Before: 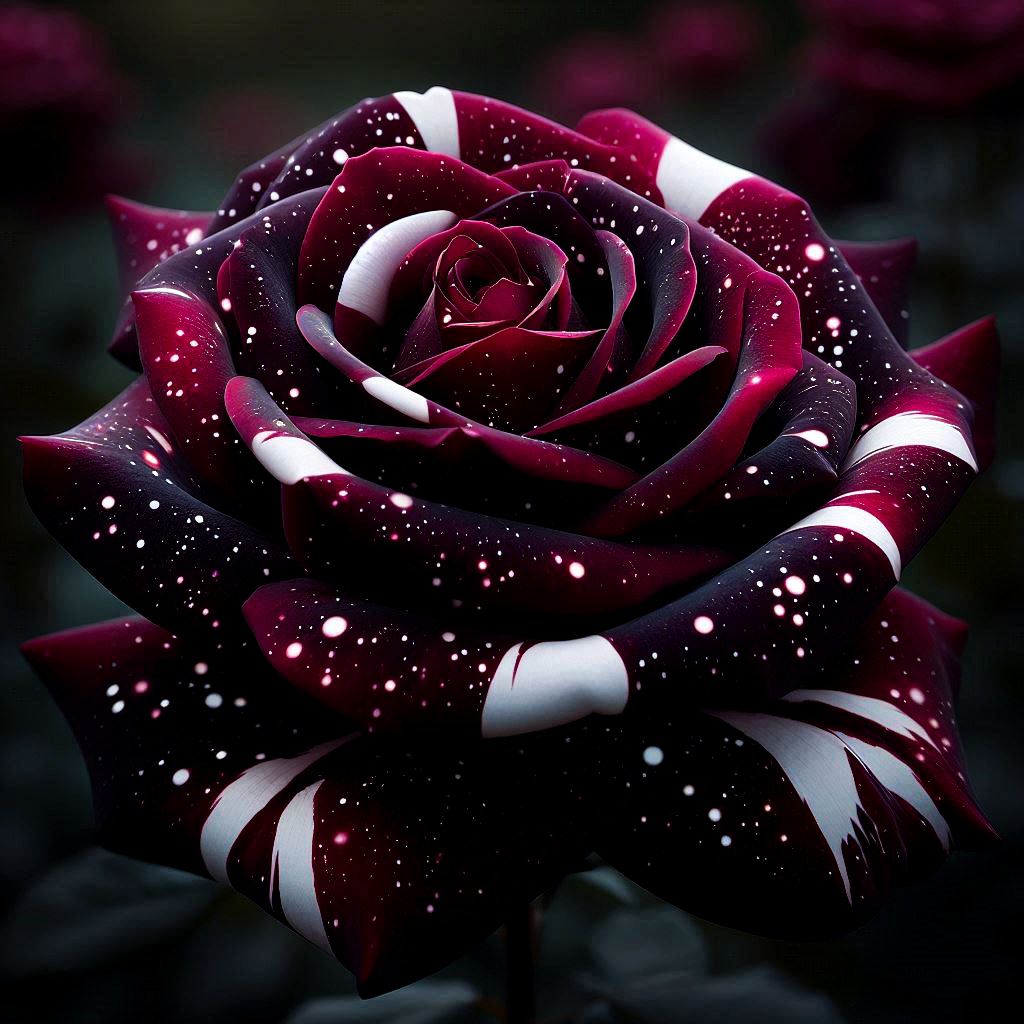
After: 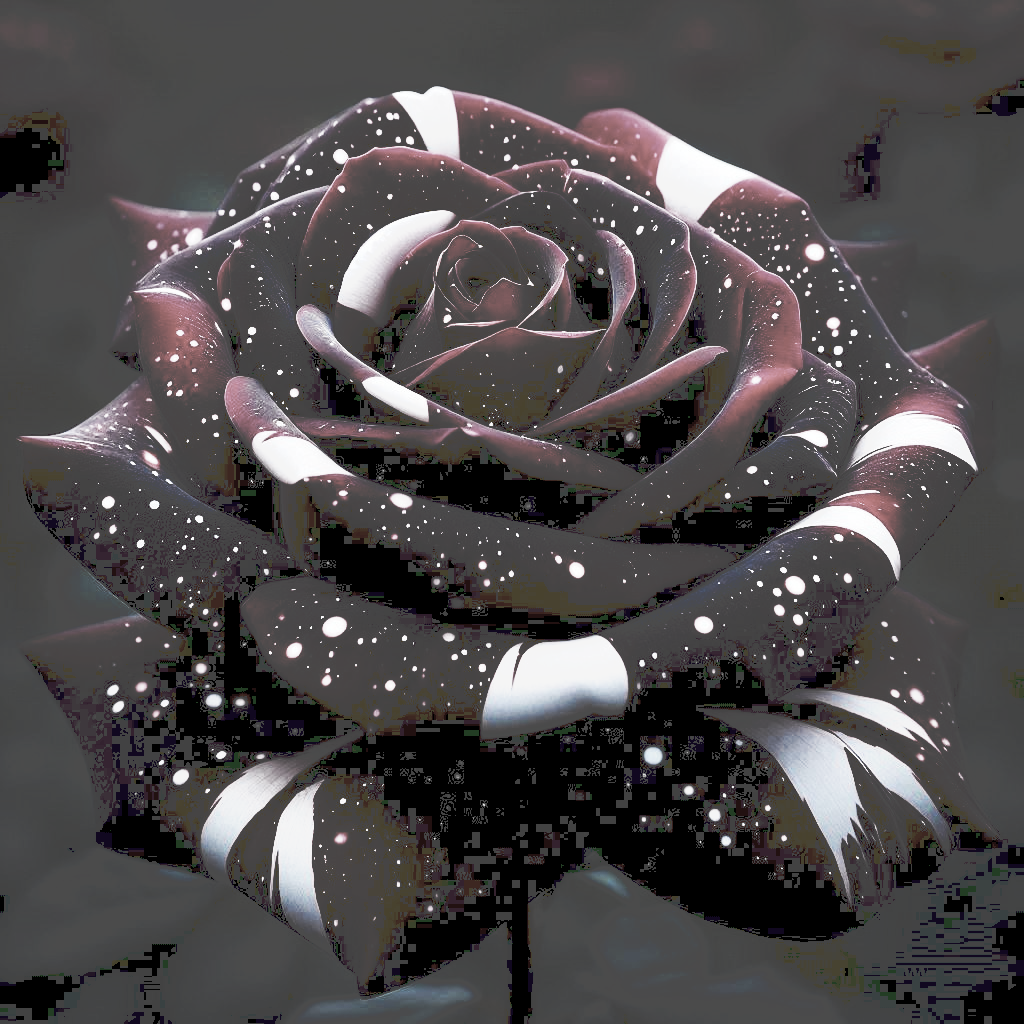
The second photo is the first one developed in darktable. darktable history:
tone curve: curves: ch0 [(0, 0) (0.003, 0.279) (0.011, 0.287) (0.025, 0.295) (0.044, 0.304) (0.069, 0.316) (0.1, 0.319) (0.136, 0.316) (0.177, 0.32) (0.224, 0.359) (0.277, 0.421) (0.335, 0.511) (0.399, 0.639) (0.468, 0.734) (0.543, 0.827) (0.623, 0.89) (0.709, 0.944) (0.801, 0.965) (0.898, 0.968) (1, 1)], preserve colors none
color zones: curves: ch1 [(0.238, 0.163) (0.476, 0.2) (0.733, 0.322) (0.848, 0.134)]
